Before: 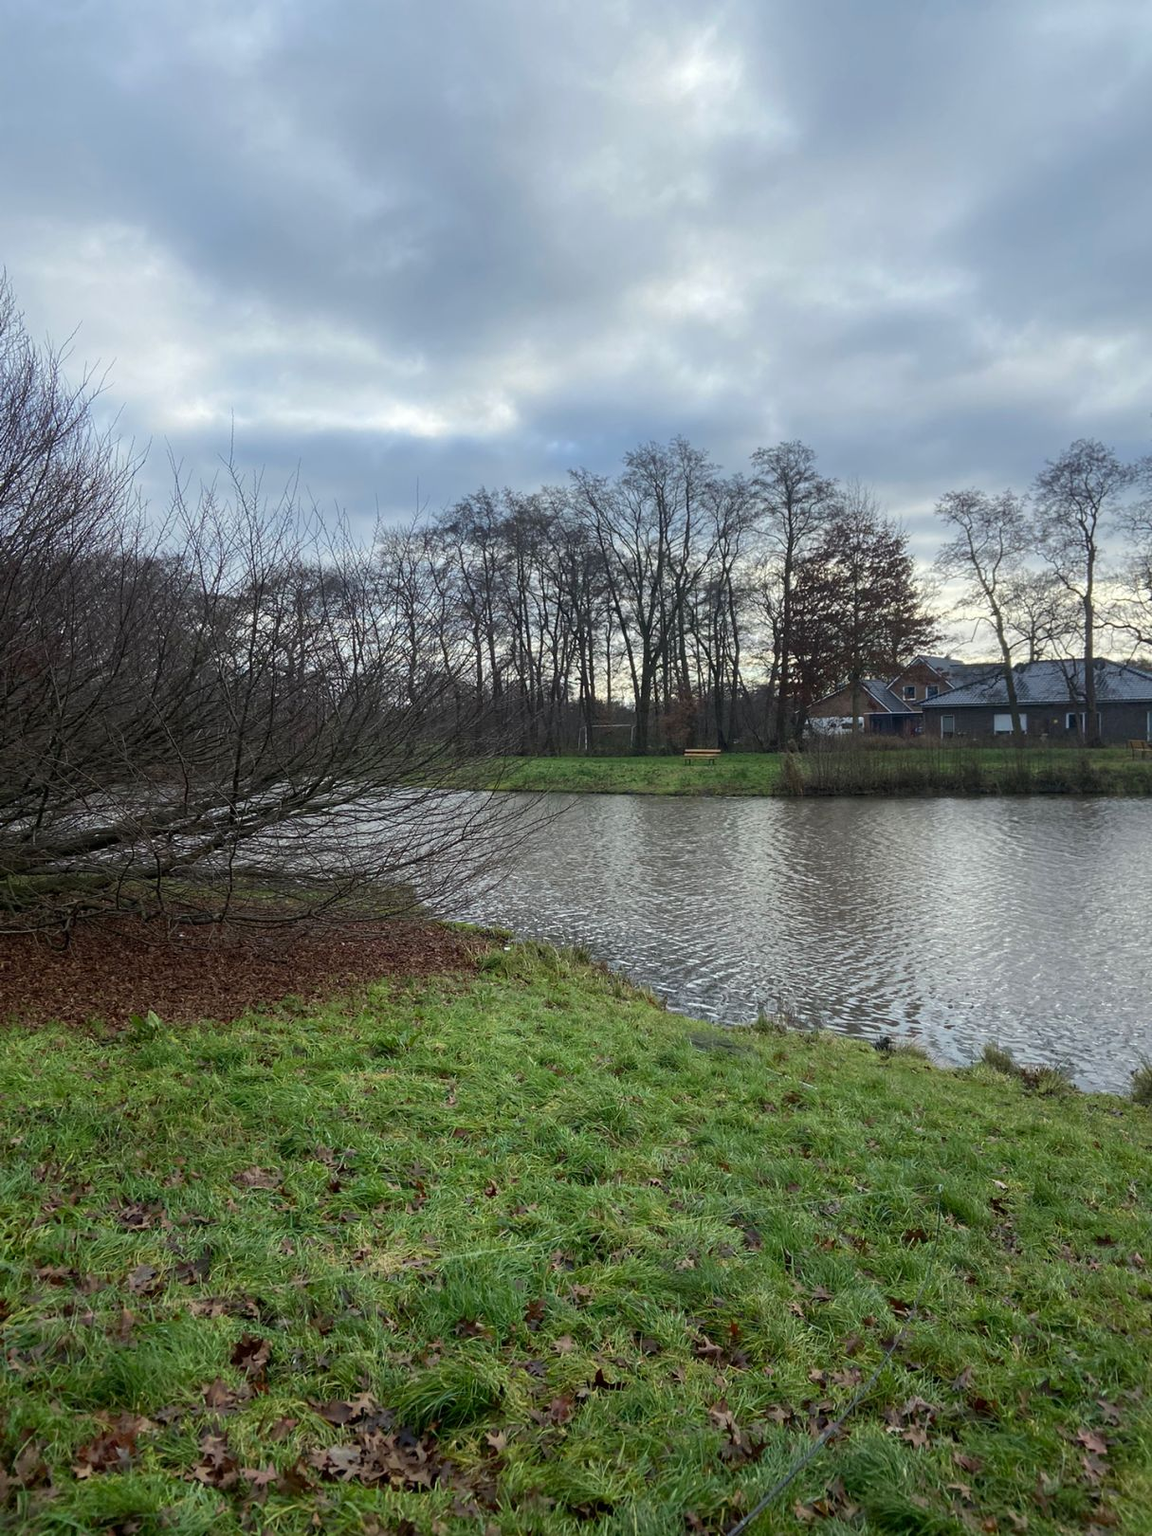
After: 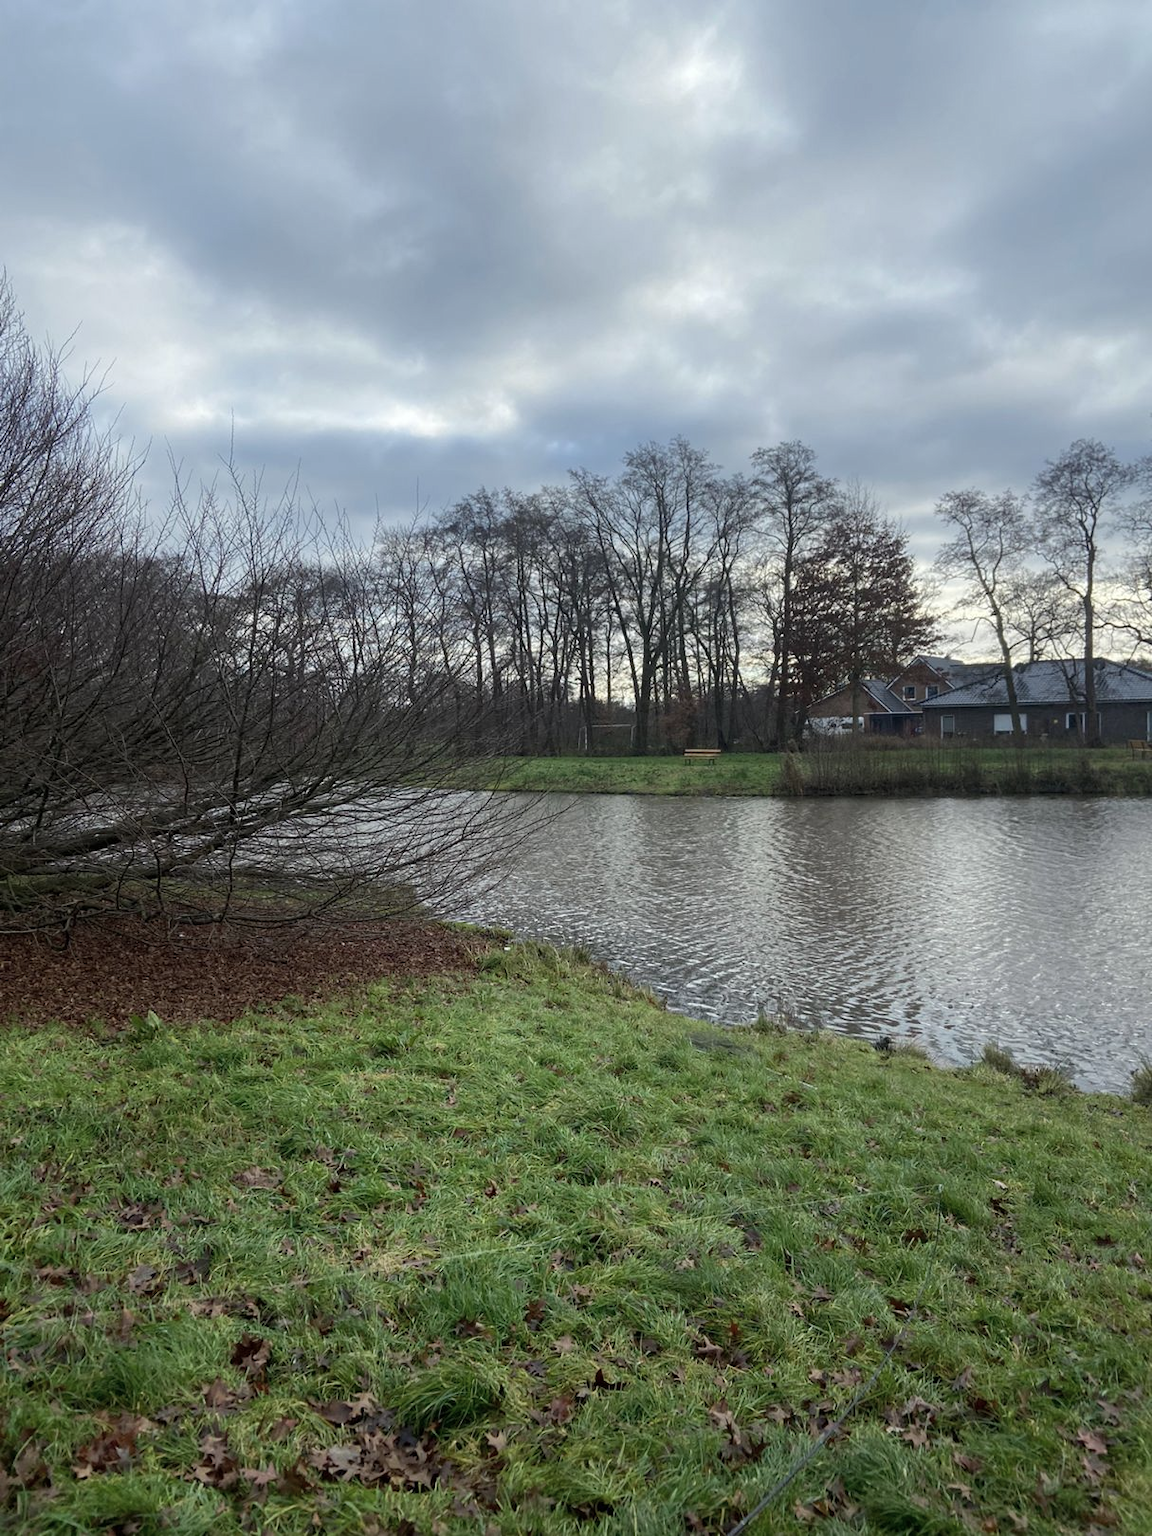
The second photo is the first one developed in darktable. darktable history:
contrast brightness saturation: saturation -0.178
